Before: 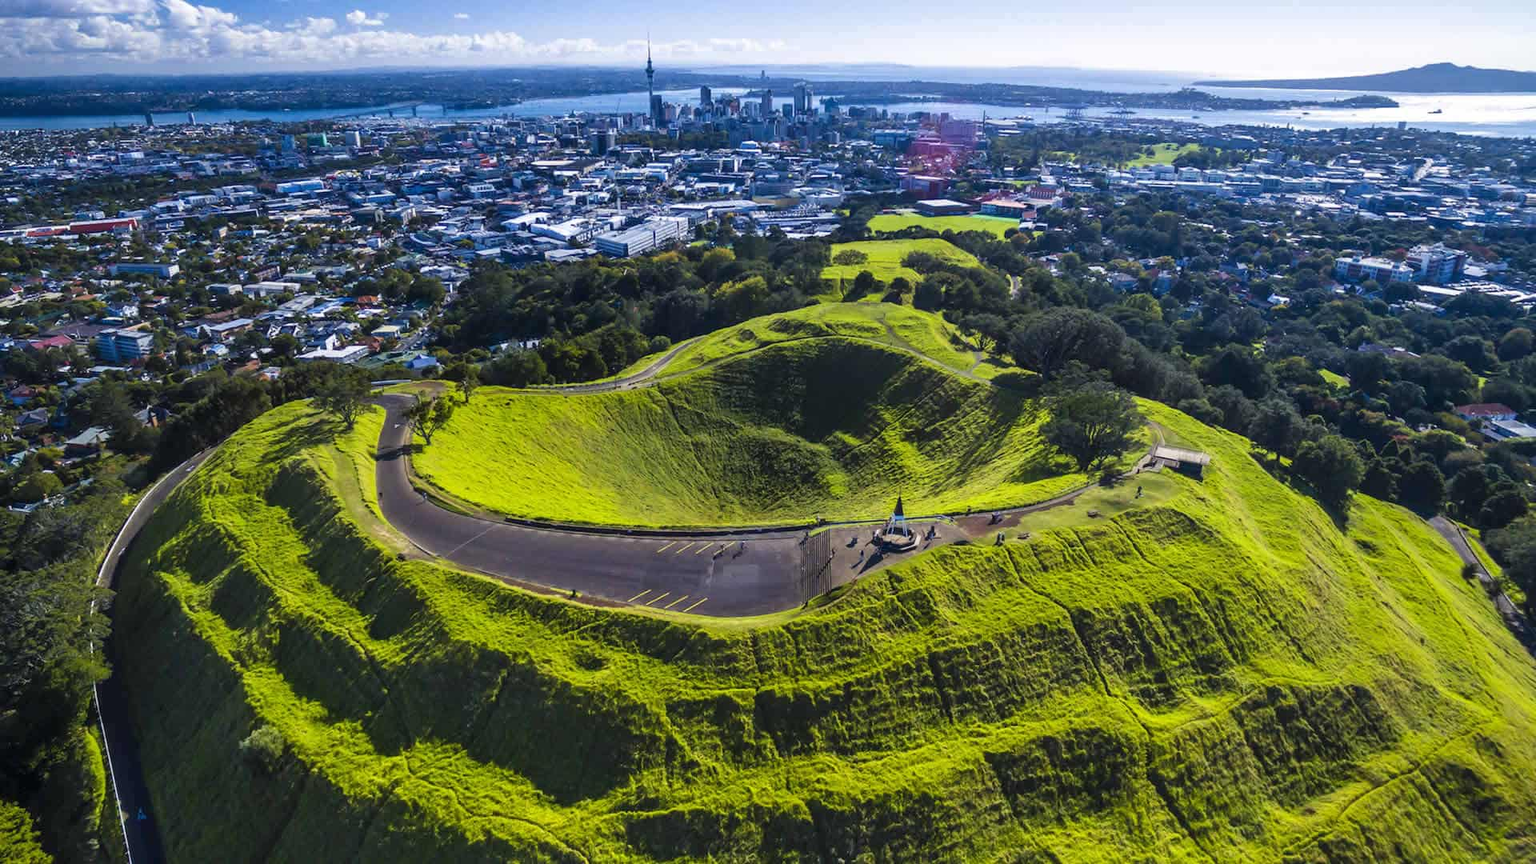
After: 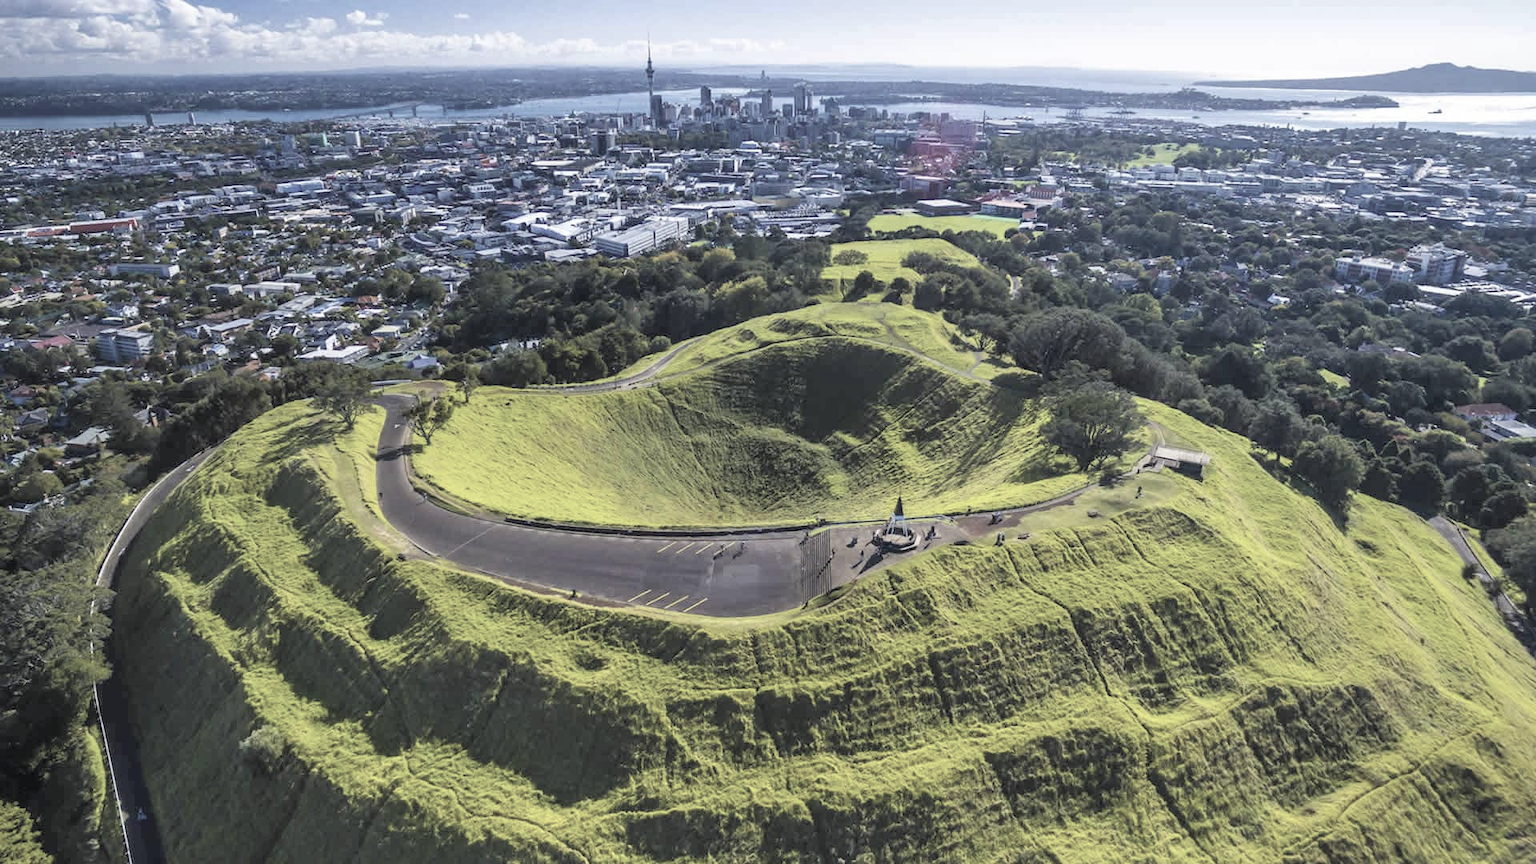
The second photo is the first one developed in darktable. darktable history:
color correction: highlights b* -0.016
contrast brightness saturation: brightness 0.183, saturation -0.502
